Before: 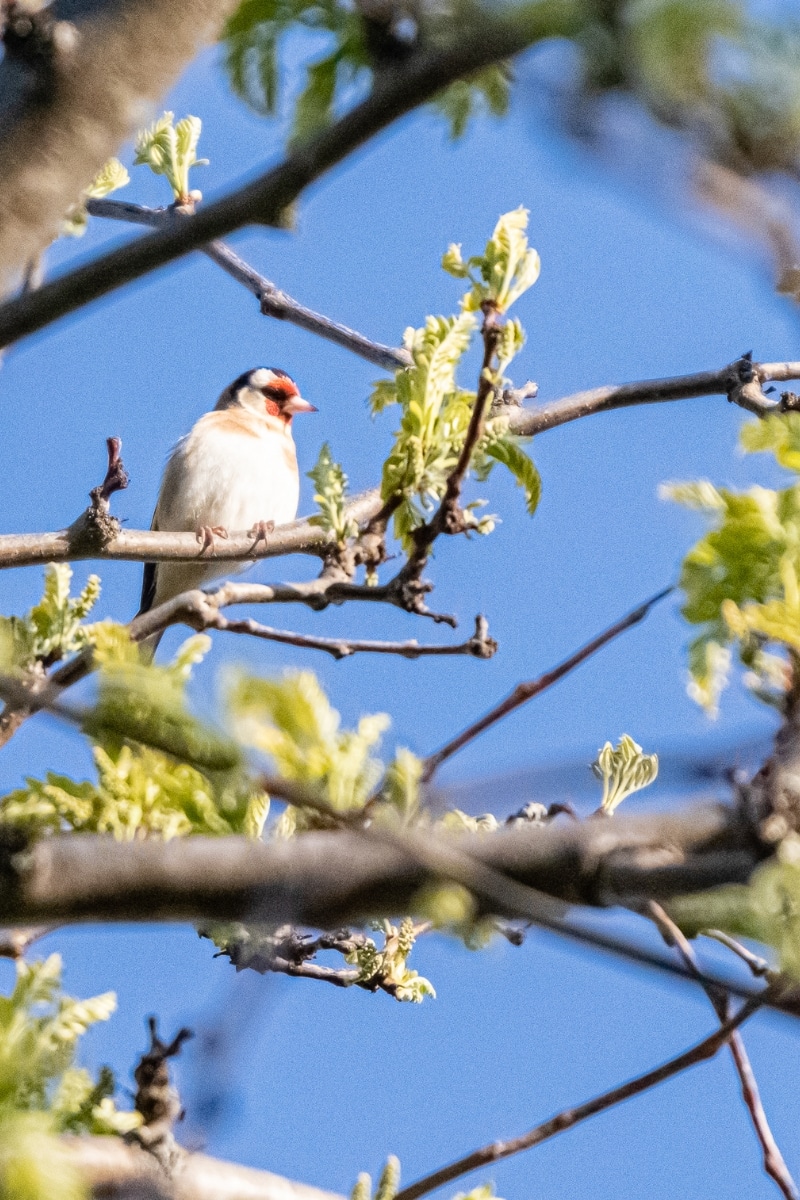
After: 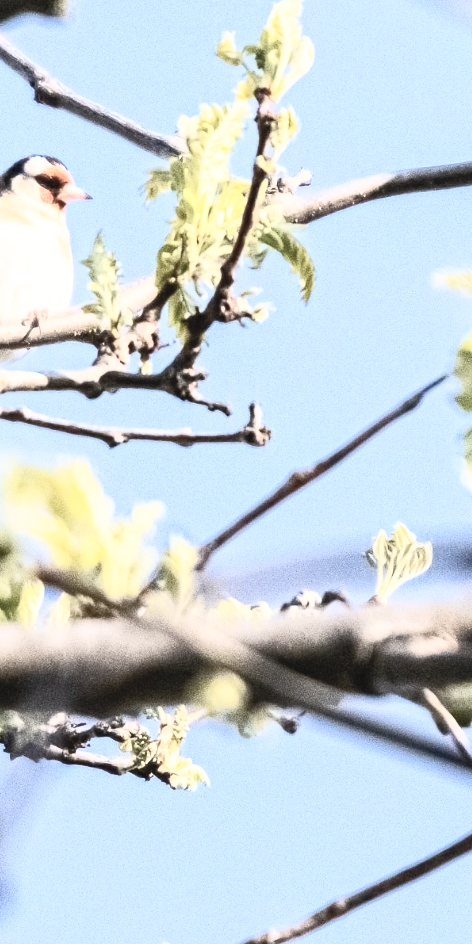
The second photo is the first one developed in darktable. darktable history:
contrast brightness saturation: contrast 0.57, brightness 0.57, saturation -0.34
crop and rotate: left 28.256%, top 17.734%, right 12.656%, bottom 3.573%
white balance: emerald 1
